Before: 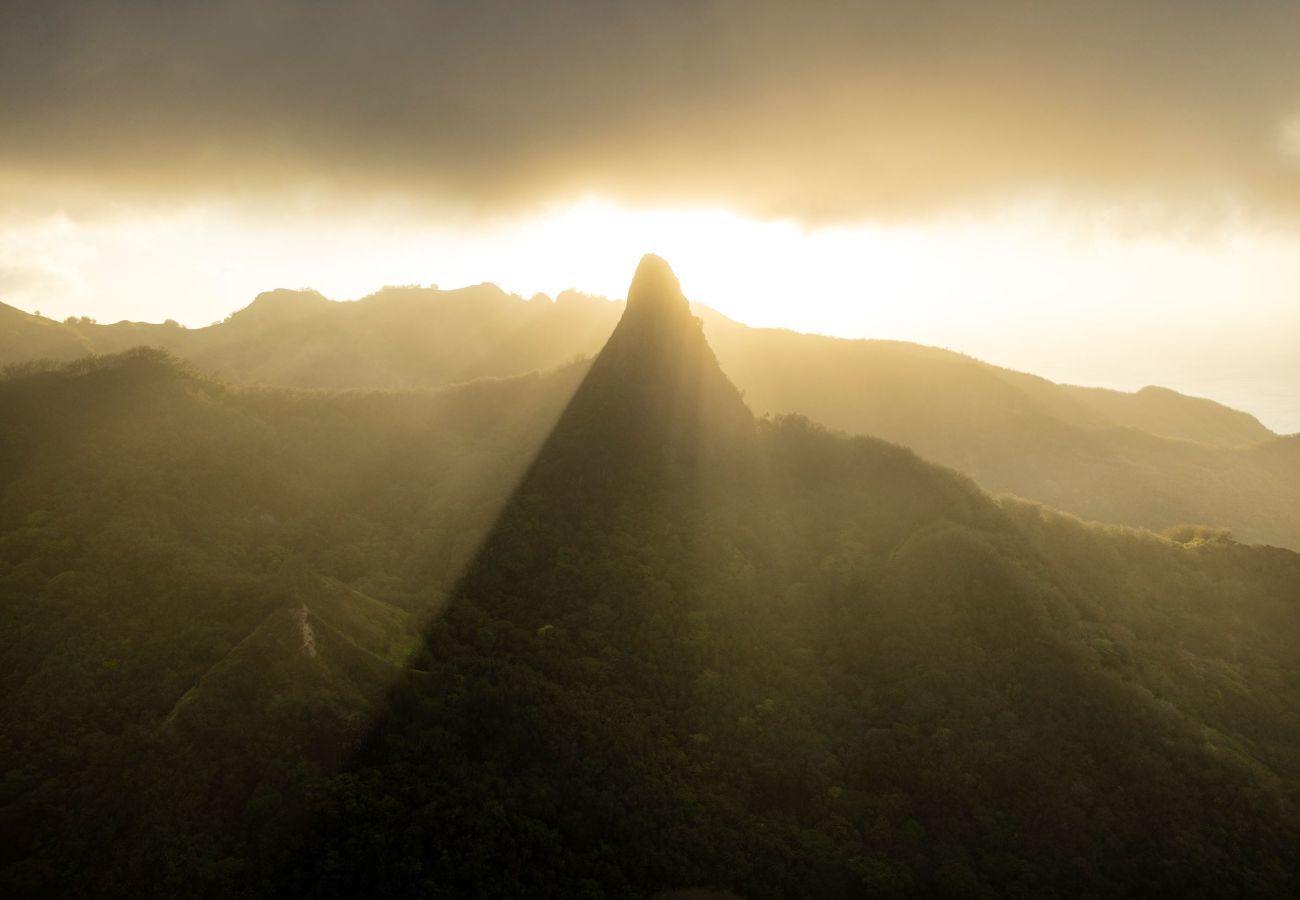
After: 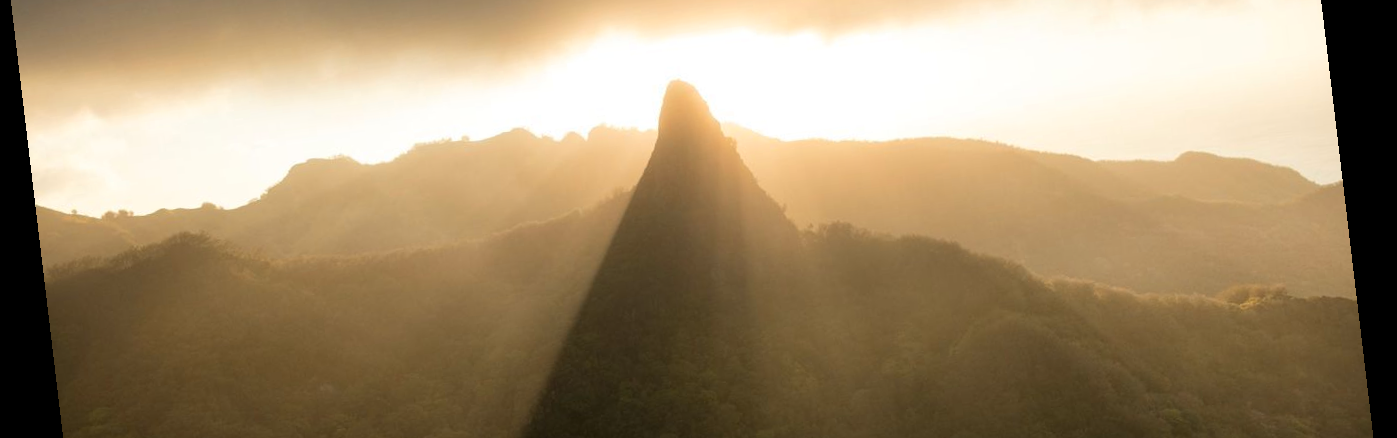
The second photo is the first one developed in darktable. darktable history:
rotate and perspective: rotation -6.83°, automatic cropping off
crop and rotate: top 23.84%, bottom 34.294%
color zones: curves: ch1 [(0.29, 0.492) (0.373, 0.185) (0.509, 0.481)]; ch2 [(0.25, 0.462) (0.749, 0.457)], mix 40.67%
